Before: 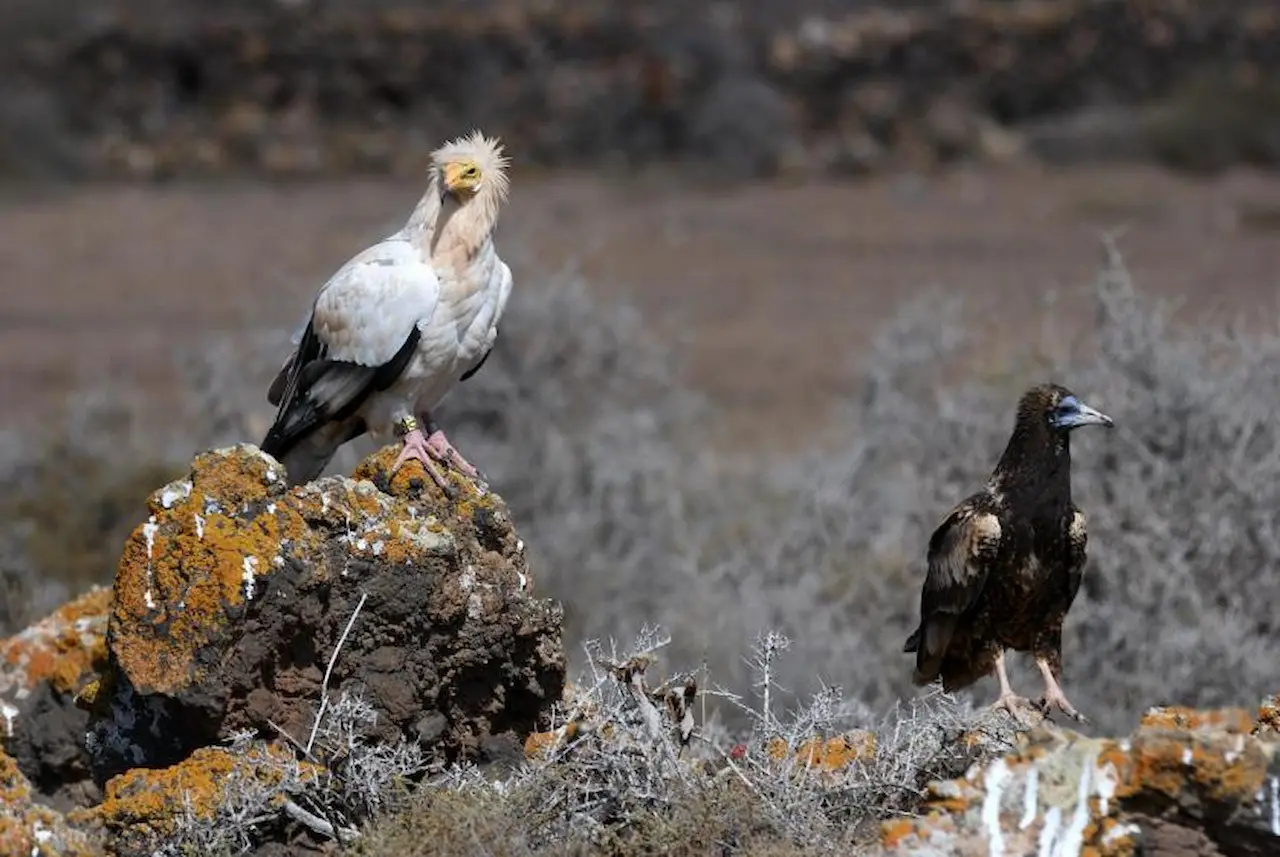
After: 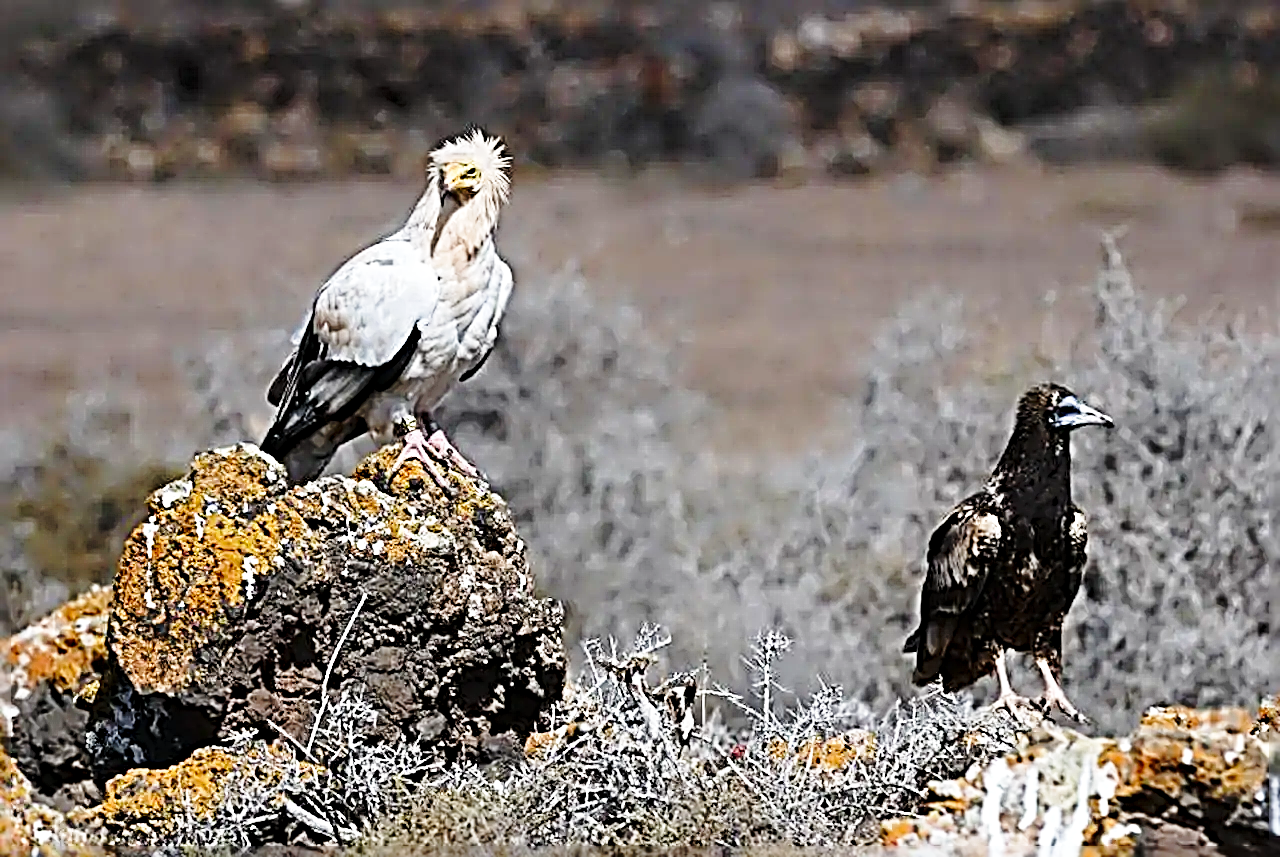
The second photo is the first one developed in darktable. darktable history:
sharpen: radius 4.001, amount 2
base curve: curves: ch0 [(0, 0) (0.028, 0.03) (0.121, 0.232) (0.46, 0.748) (0.859, 0.968) (1, 1)], preserve colors none
